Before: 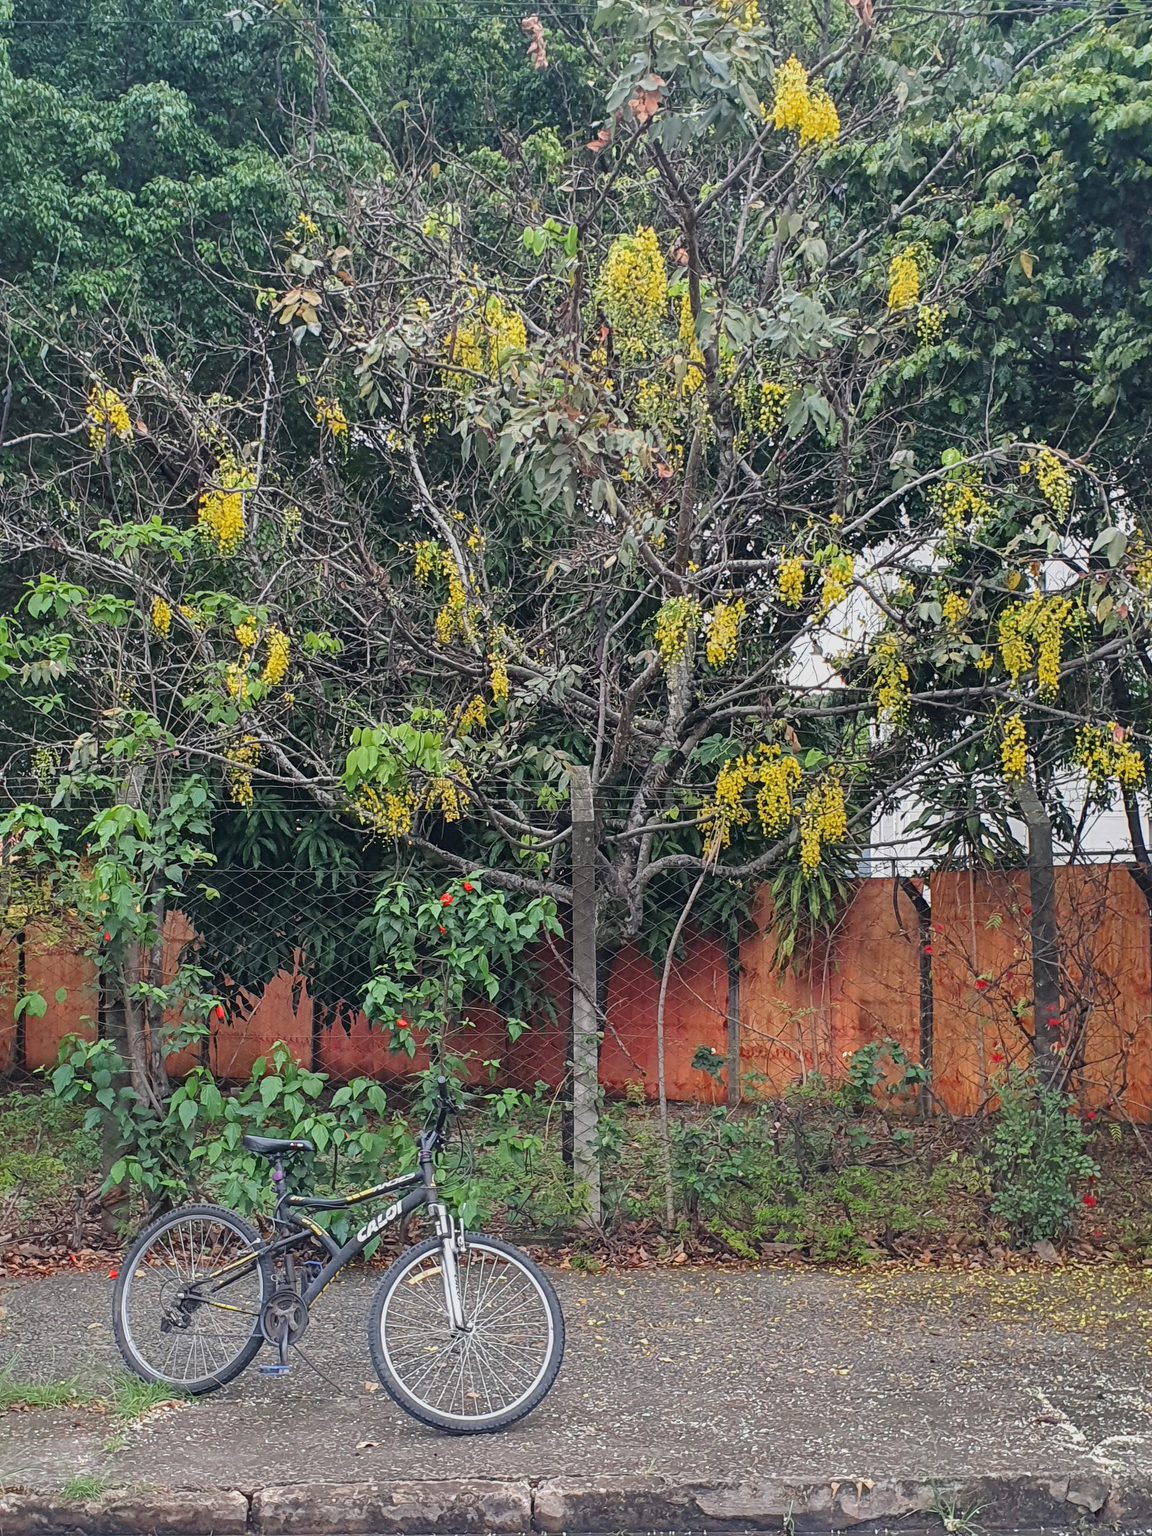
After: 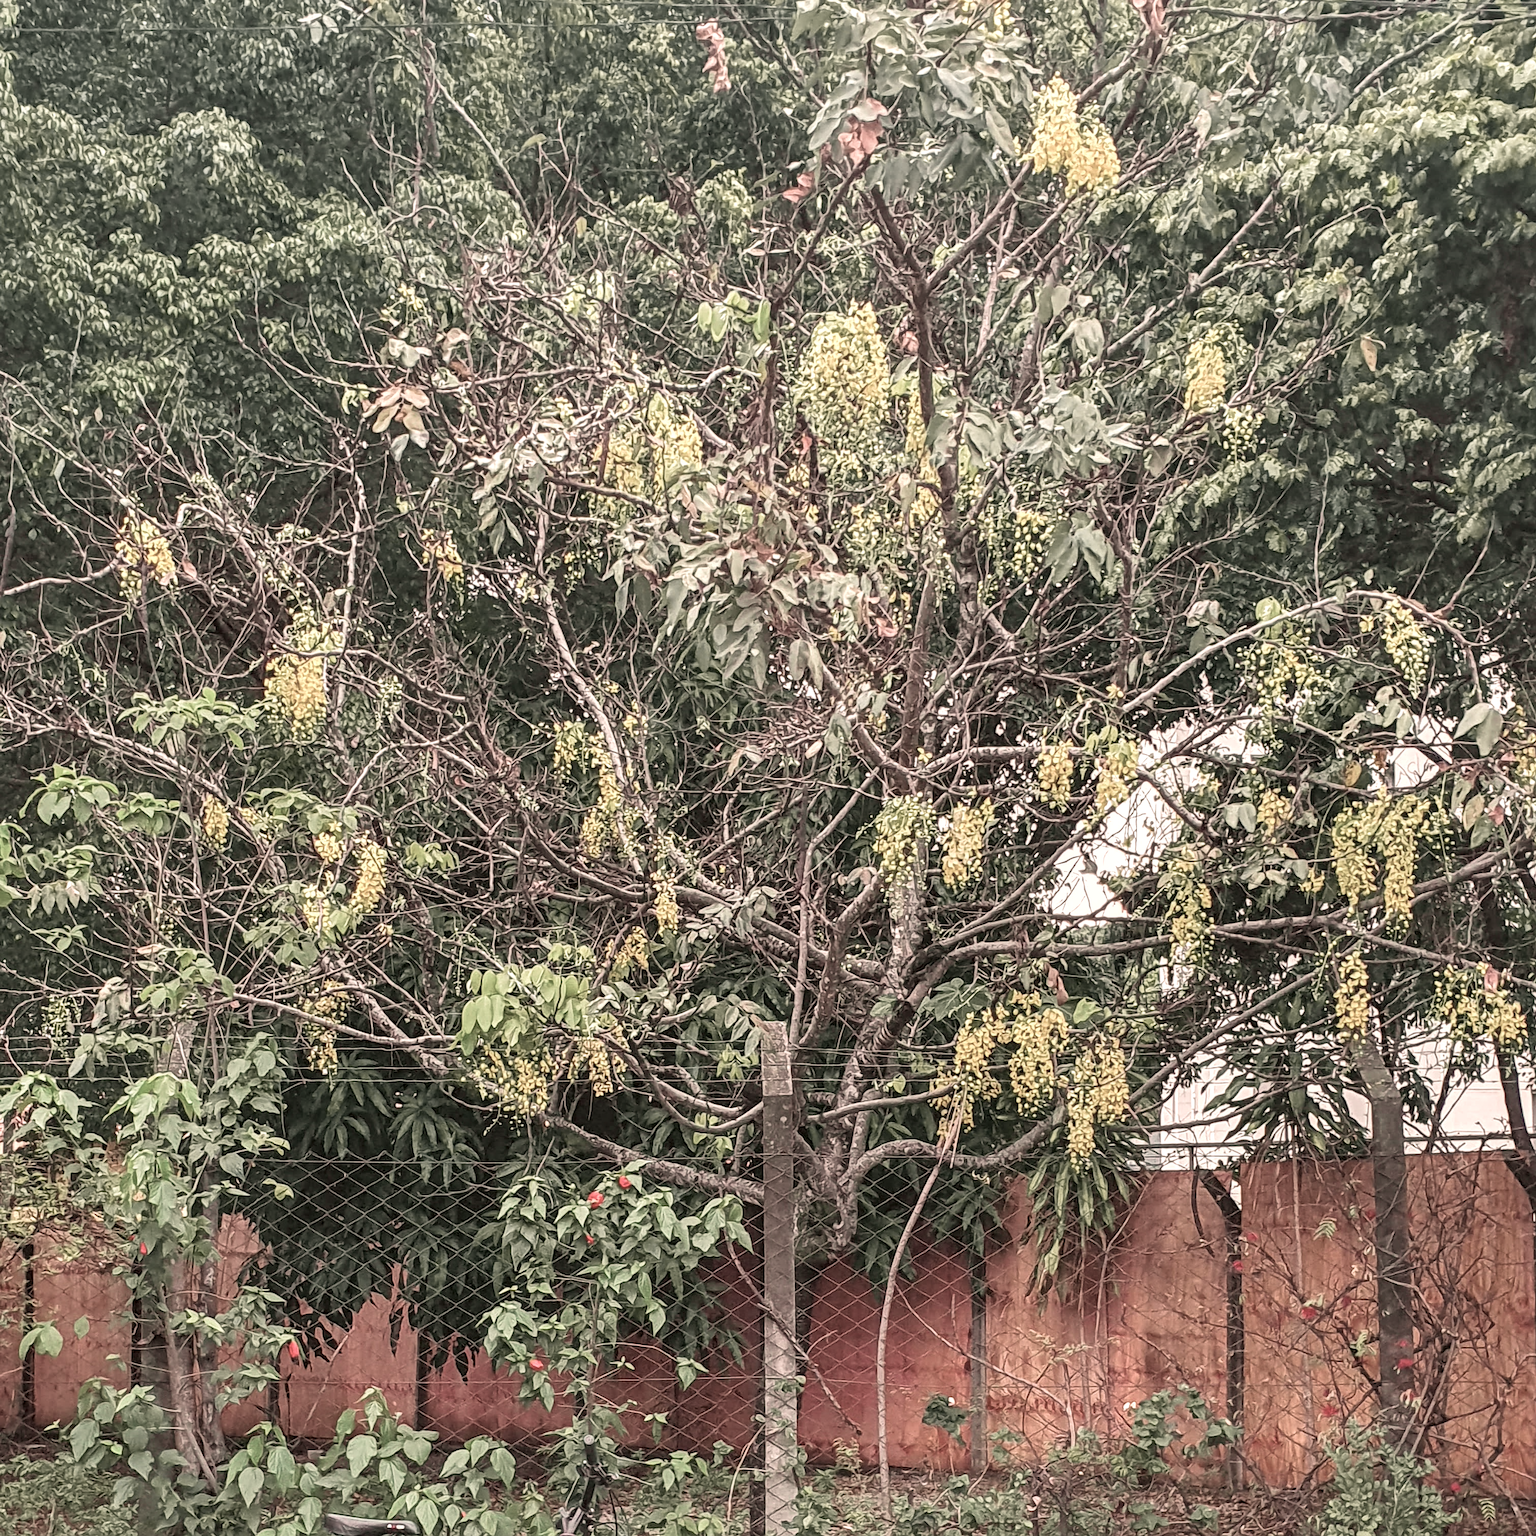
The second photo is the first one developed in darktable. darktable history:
color correction: highlights a* 10.44, highlights b* 30.04, shadows a* 2.73, shadows b* 17.51, saturation 1.72
exposure: black level correction 0.001, exposure 0.5 EV, compensate exposure bias true, compensate highlight preservation false
crop: bottom 24.988%
sharpen: radius 1, threshold 1
local contrast: on, module defaults
color contrast: green-magenta contrast 0.3, blue-yellow contrast 0.15
tone curve: curves: ch0 [(0, 0) (0.15, 0.17) (0.452, 0.437) (0.611, 0.588) (0.751, 0.749) (1, 1)]; ch1 [(0, 0) (0.325, 0.327) (0.413, 0.442) (0.475, 0.467) (0.512, 0.522) (0.541, 0.55) (0.617, 0.612) (0.695, 0.697) (1, 1)]; ch2 [(0, 0) (0.386, 0.397) (0.452, 0.459) (0.505, 0.498) (0.536, 0.546) (0.574, 0.571) (0.633, 0.653) (1, 1)], color space Lab, independent channels, preserve colors none
velvia: on, module defaults
